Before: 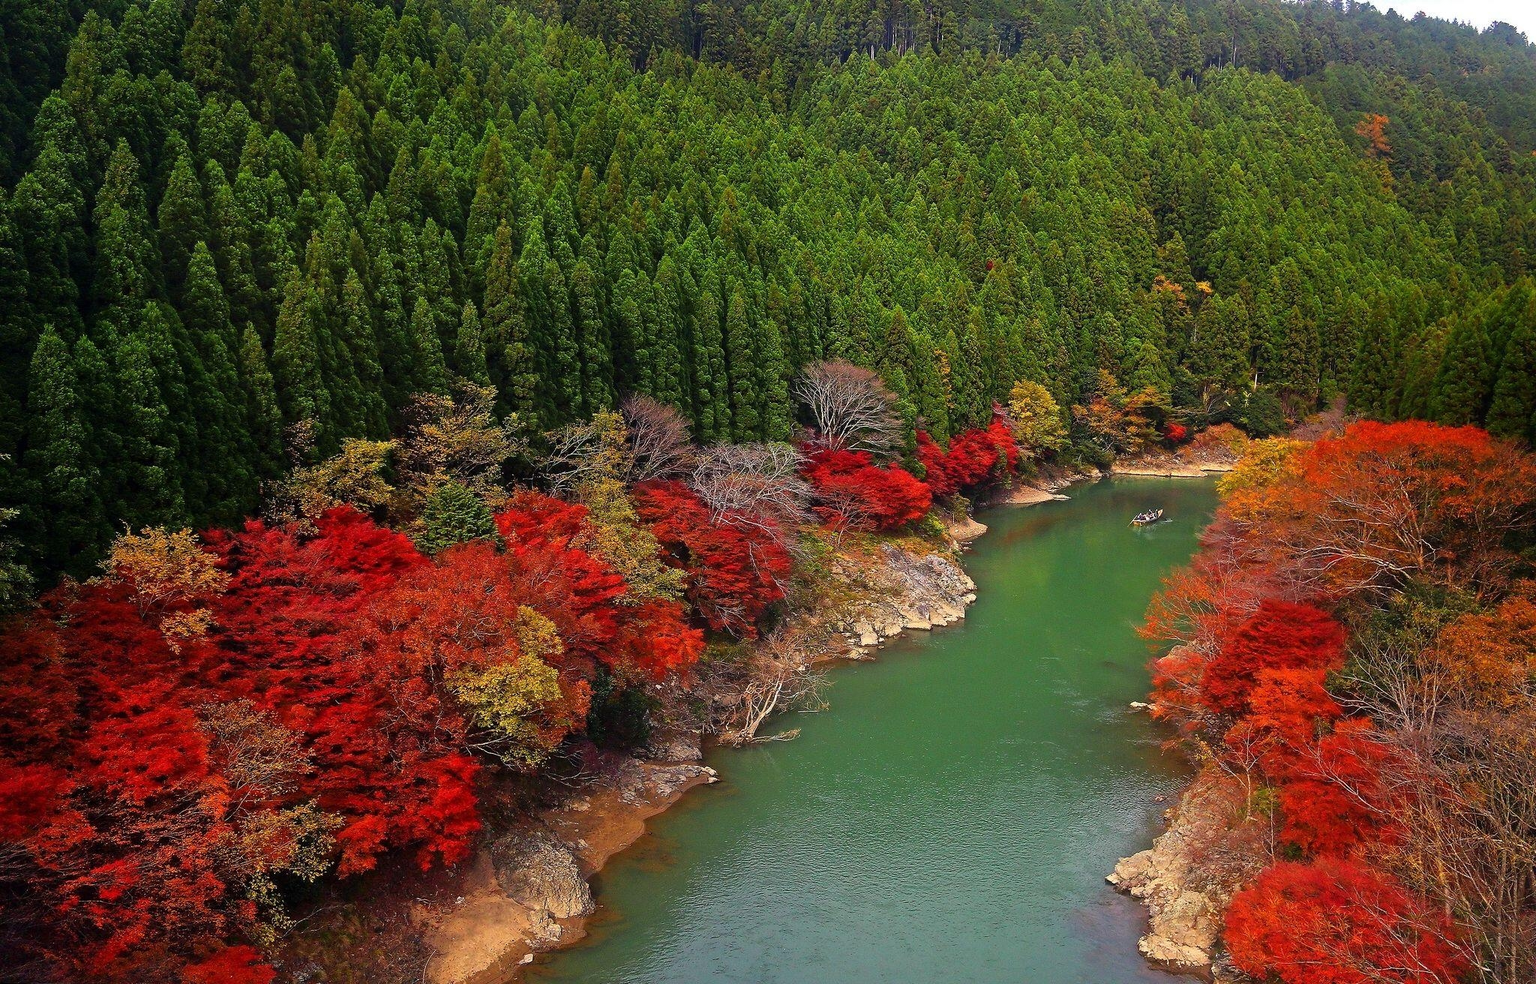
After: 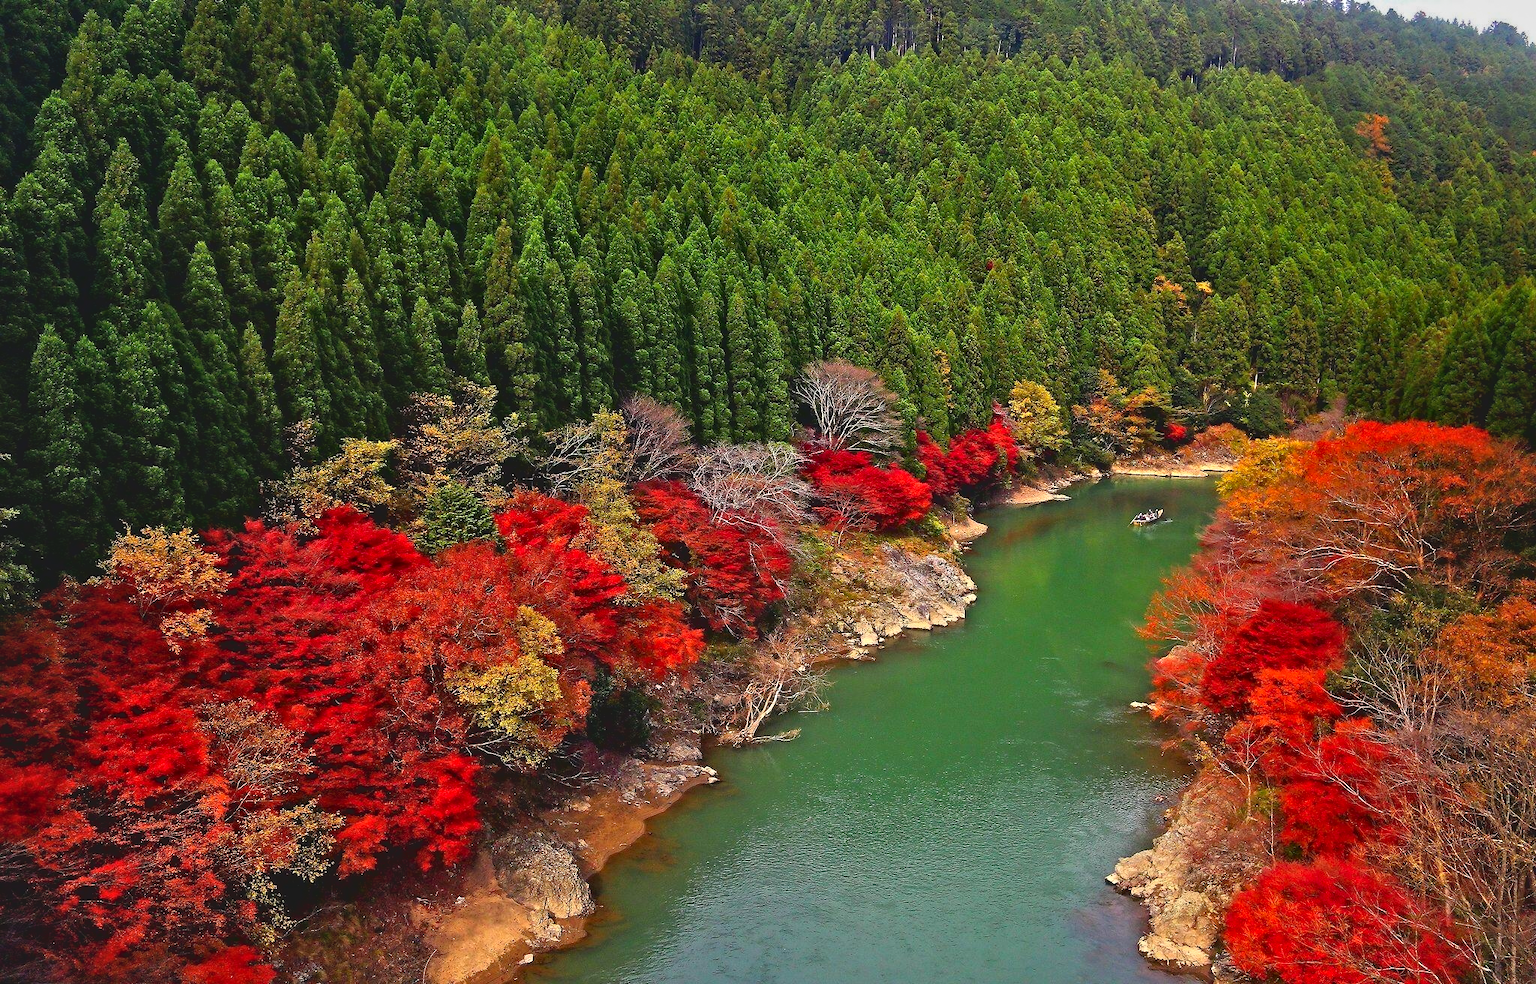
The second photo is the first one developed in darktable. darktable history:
contrast equalizer: octaves 7, y [[0.511, 0.558, 0.631, 0.632, 0.559, 0.512], [0.5 ×6], [0.507, 0.559, 0.627, 0.644, 0.647, 0.647], [0 ×6], [0 ×6]]
contrast brightness saturation: contrast -0.192, saturation 0.189
